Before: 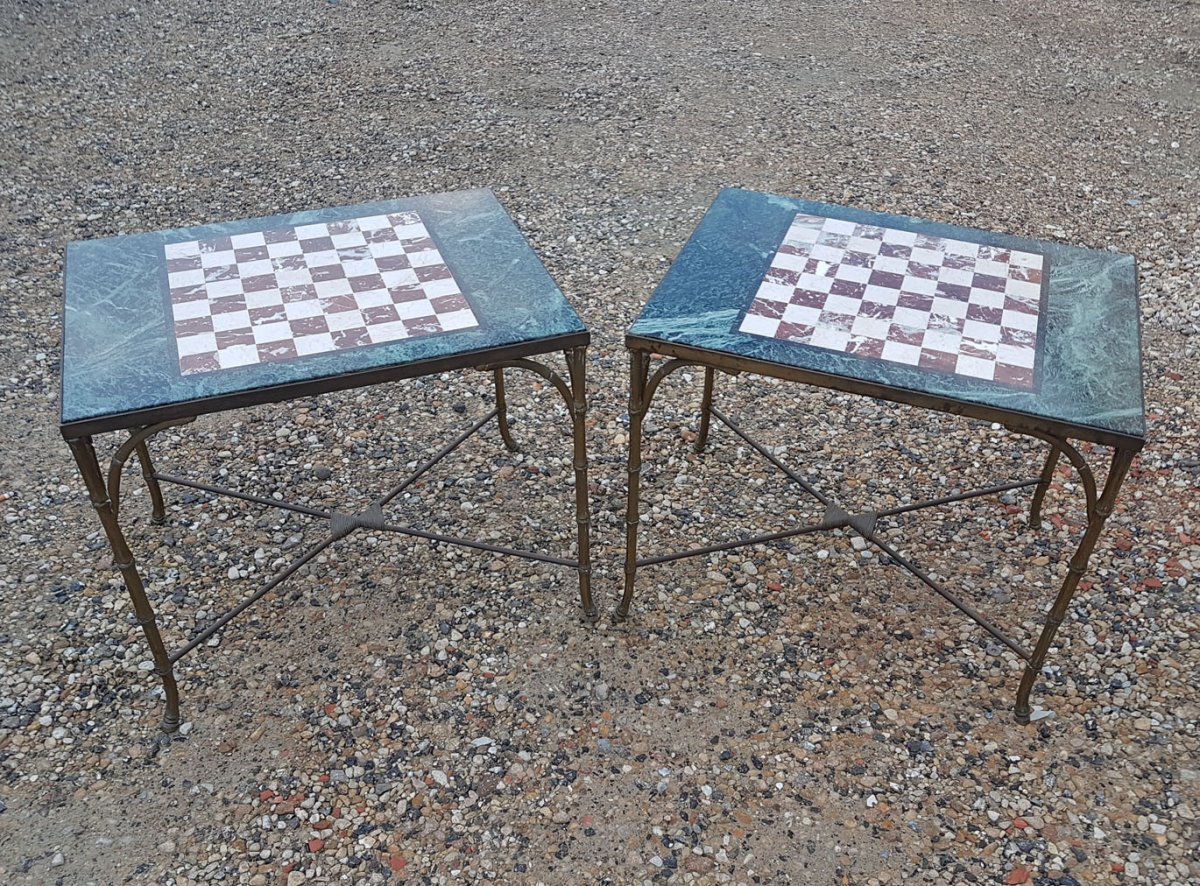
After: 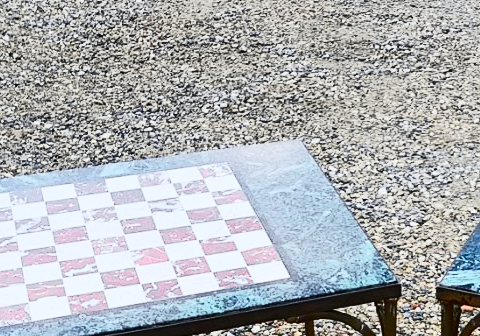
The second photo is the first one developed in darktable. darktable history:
crop: left 15.767%, top 5.443%, right 44.228%, bottom 56.575%
tone curve: curves: ch0 [(0, 0.006) (0.037, 0.022) (0.123, 0.105) (0.19, 0.173) (0.277, 0.279) (0.474, 0.517) (0.597, 0.662) (0.687, 0.774) (0.855, 0.891) (1, 0.982)]; ch1 [(0, 0) (0.243, 0.245) (0.422, 0.415) (0.493, 0.498) (0.508, 0.503) (0.531, 0.55) (0.551, 0.582) (0.626, 0.672) (0.694, 0.732) (1, 1)]; ch2 [(0, 0) (0.249, 0.216) (0.356, 0.329) (0.424, 0.442) (0.476, 0.477) (0.498, 0.503) (0.517, 0.524) (0.532, 0.547) (0.562, 0.592) (0.614, 0.657) (0.706, 0.748) (0.808, 0.809) (0.991, 0.968)], color space Lab, independent channels, preserve colors none
tone equalizer: edges refinement/feathering 500, mask exposure compensation -1.57 EV, preserve details no
contrast brightness saturation: contrast 0.4, brightness 0.054, saturation 0.251
exposure: compensate highlight preservation false
